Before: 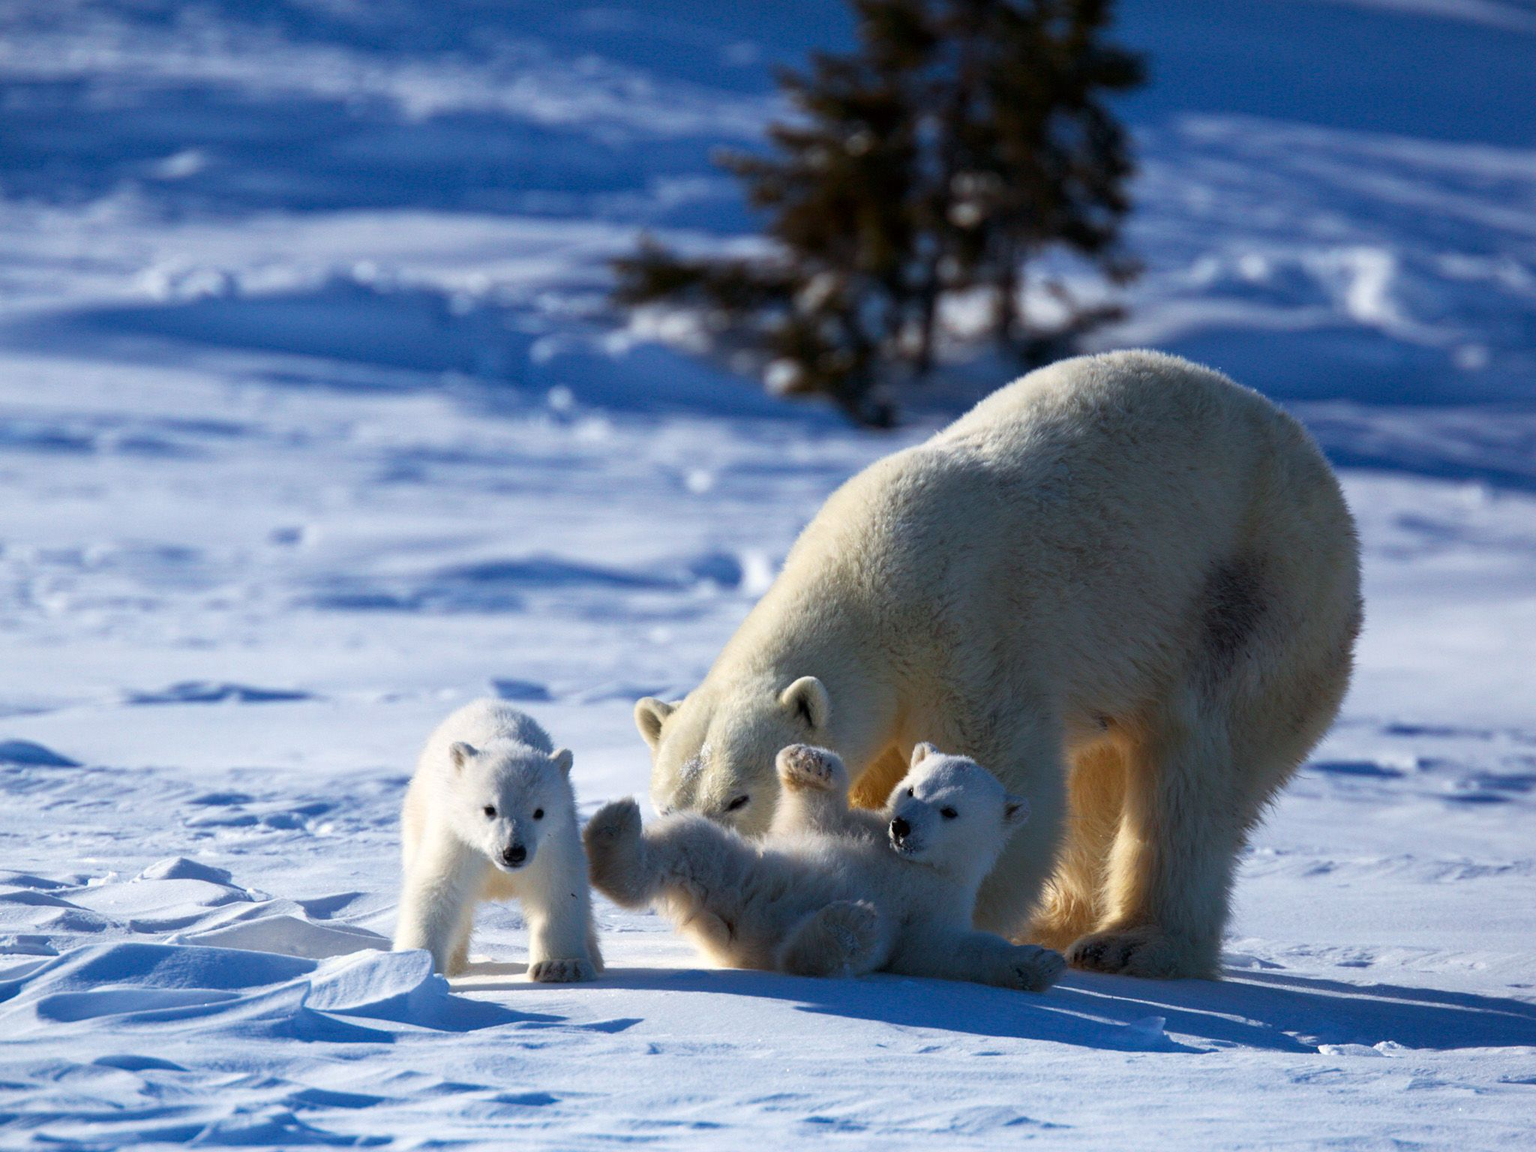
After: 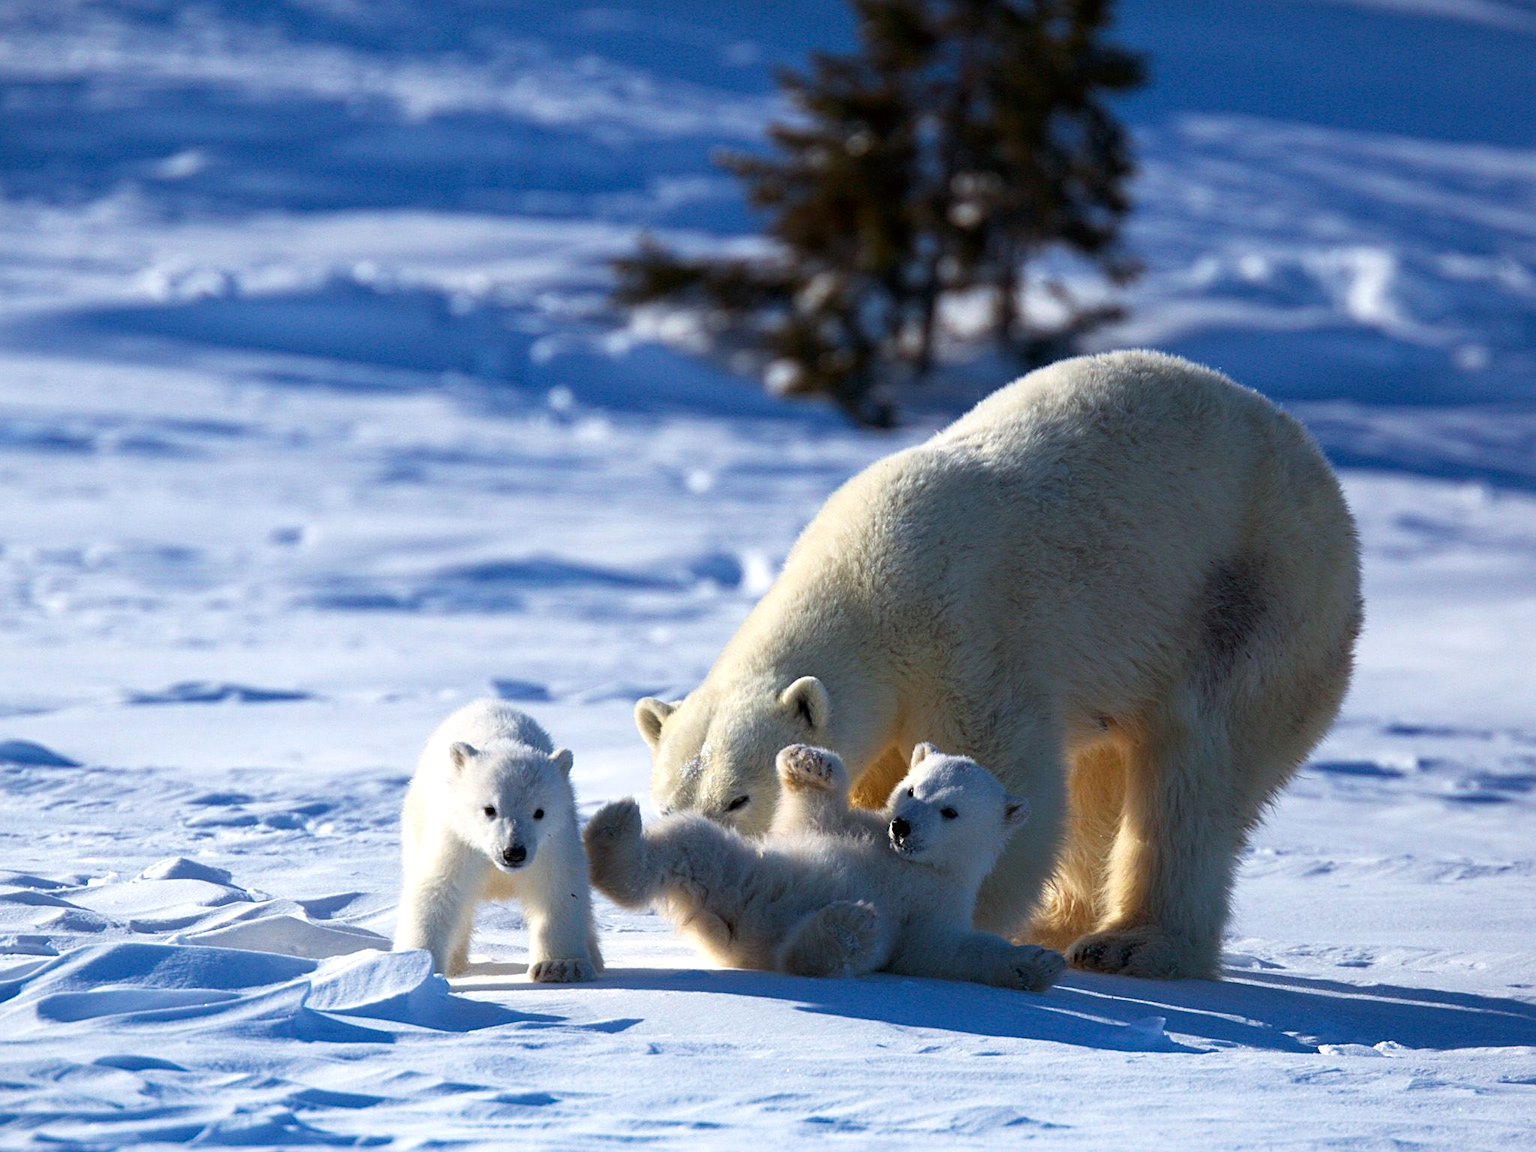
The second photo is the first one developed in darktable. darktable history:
exposure: exposure 0.202 EV, compensate exposure bias true, compensate highlight preservation false
sharpen: radius 2.497, amount 0.328
